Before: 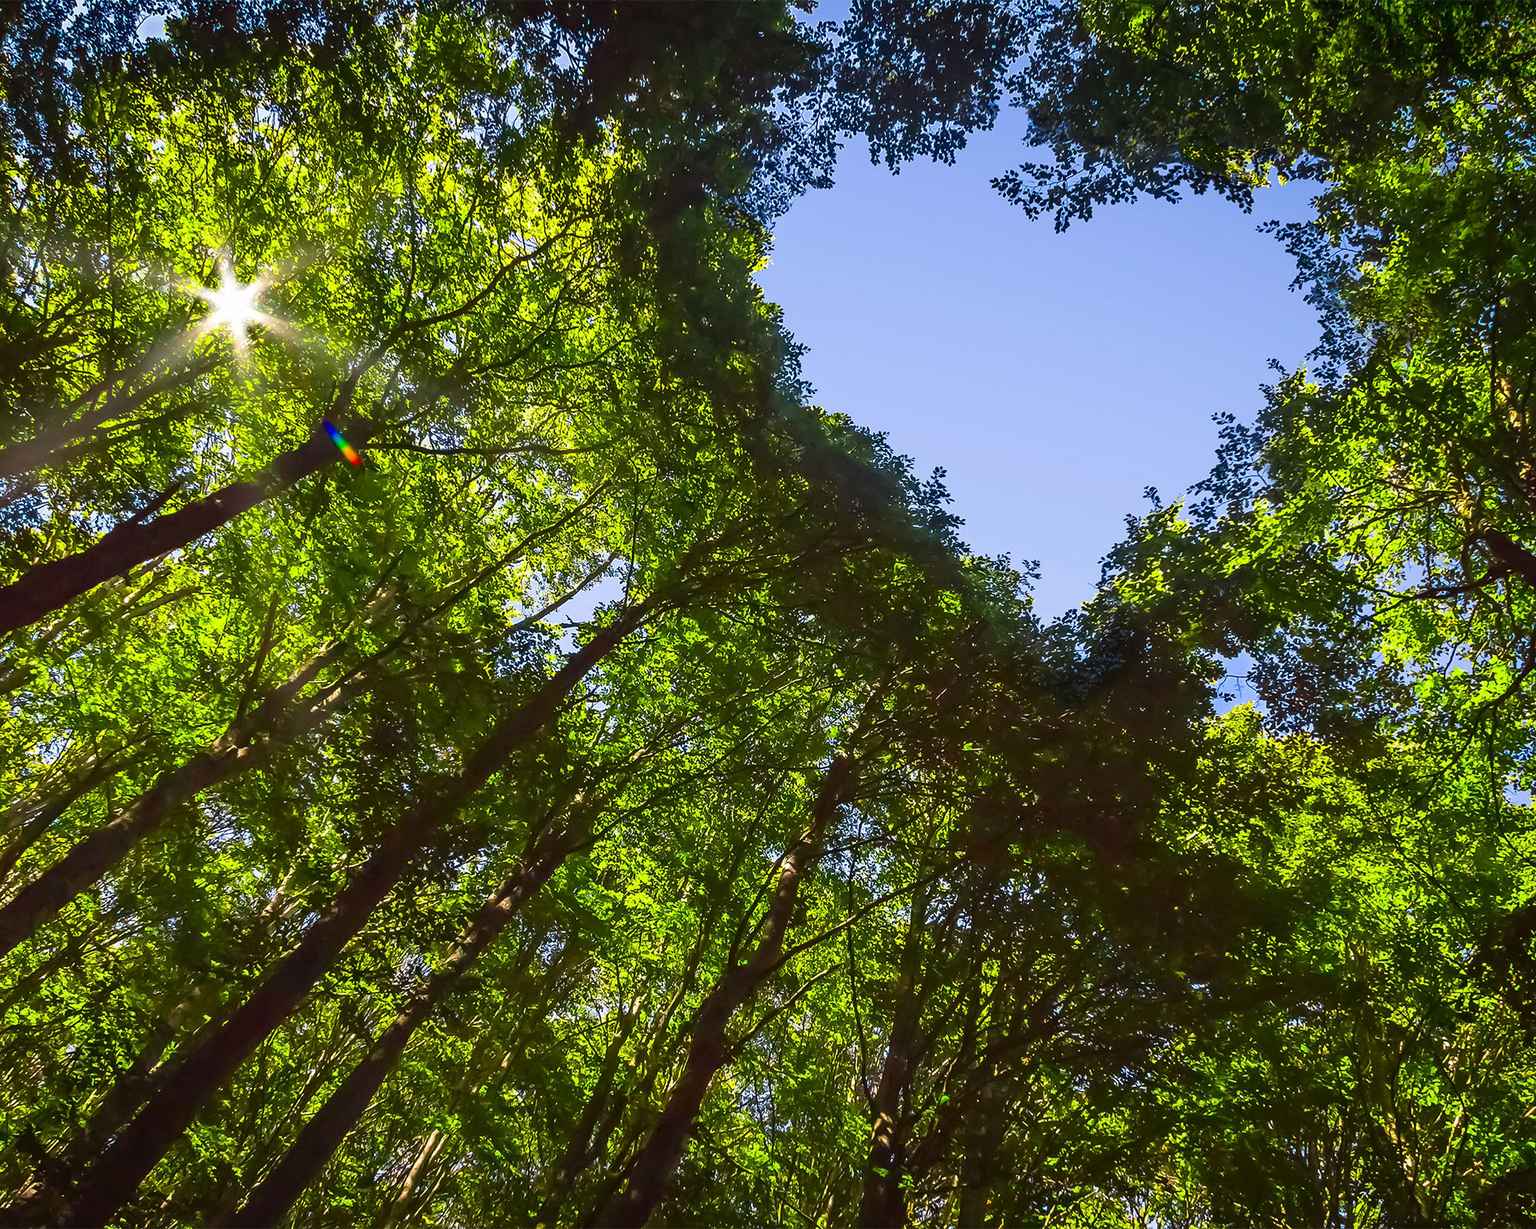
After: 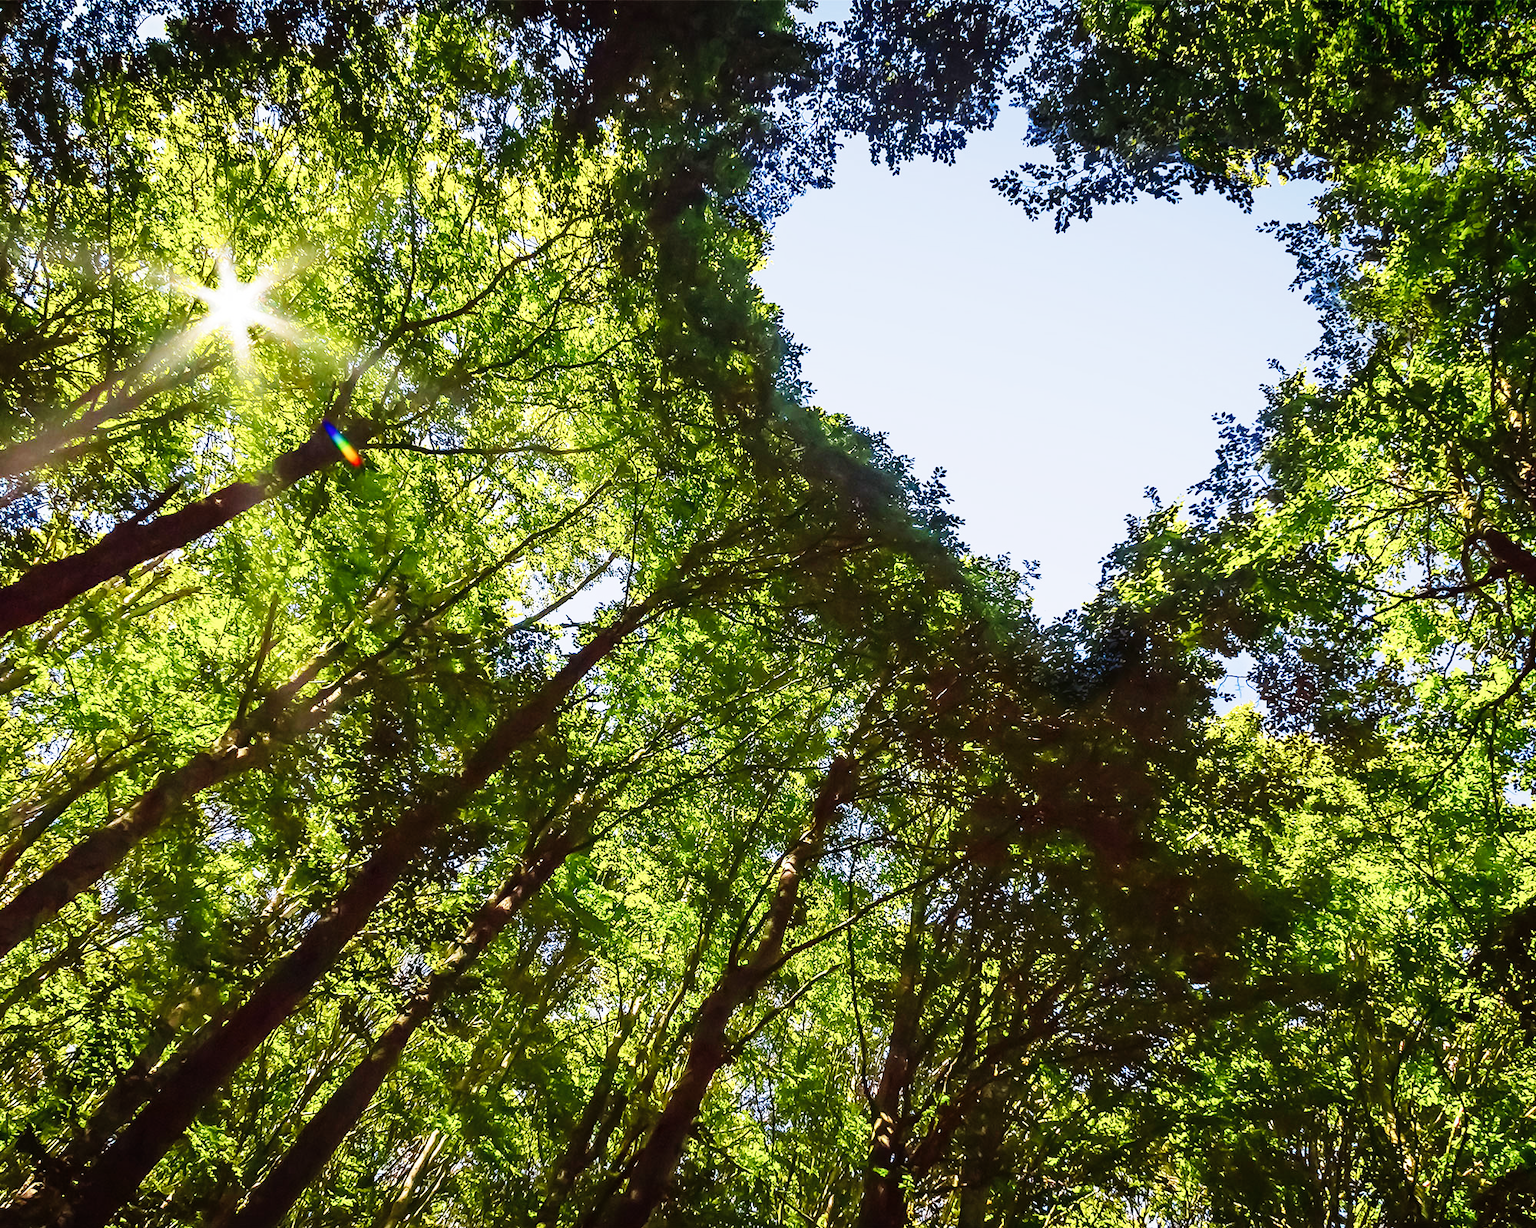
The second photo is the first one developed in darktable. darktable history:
base curve: curves: ch0 [(0, 0) (0, 0.001) (0.001, 0.001) (0.004, 0.002) (0.007, 0.004) (0.015, 0.013) (0.033, 0.045) (0.052, 0.096) (0.075, 0.17) (0.099, 0.241) (0.163, 0.42) (0.219, 0.55) (0.259, 0.616) (0.327, 0.722) (0.365, 0.765) (0.522, 0.873) (0.547, 0.881) (0.689, 0.919) (0.826, 0.952) (1, 1)], preserve colors none
color correction: saturation 0.85
